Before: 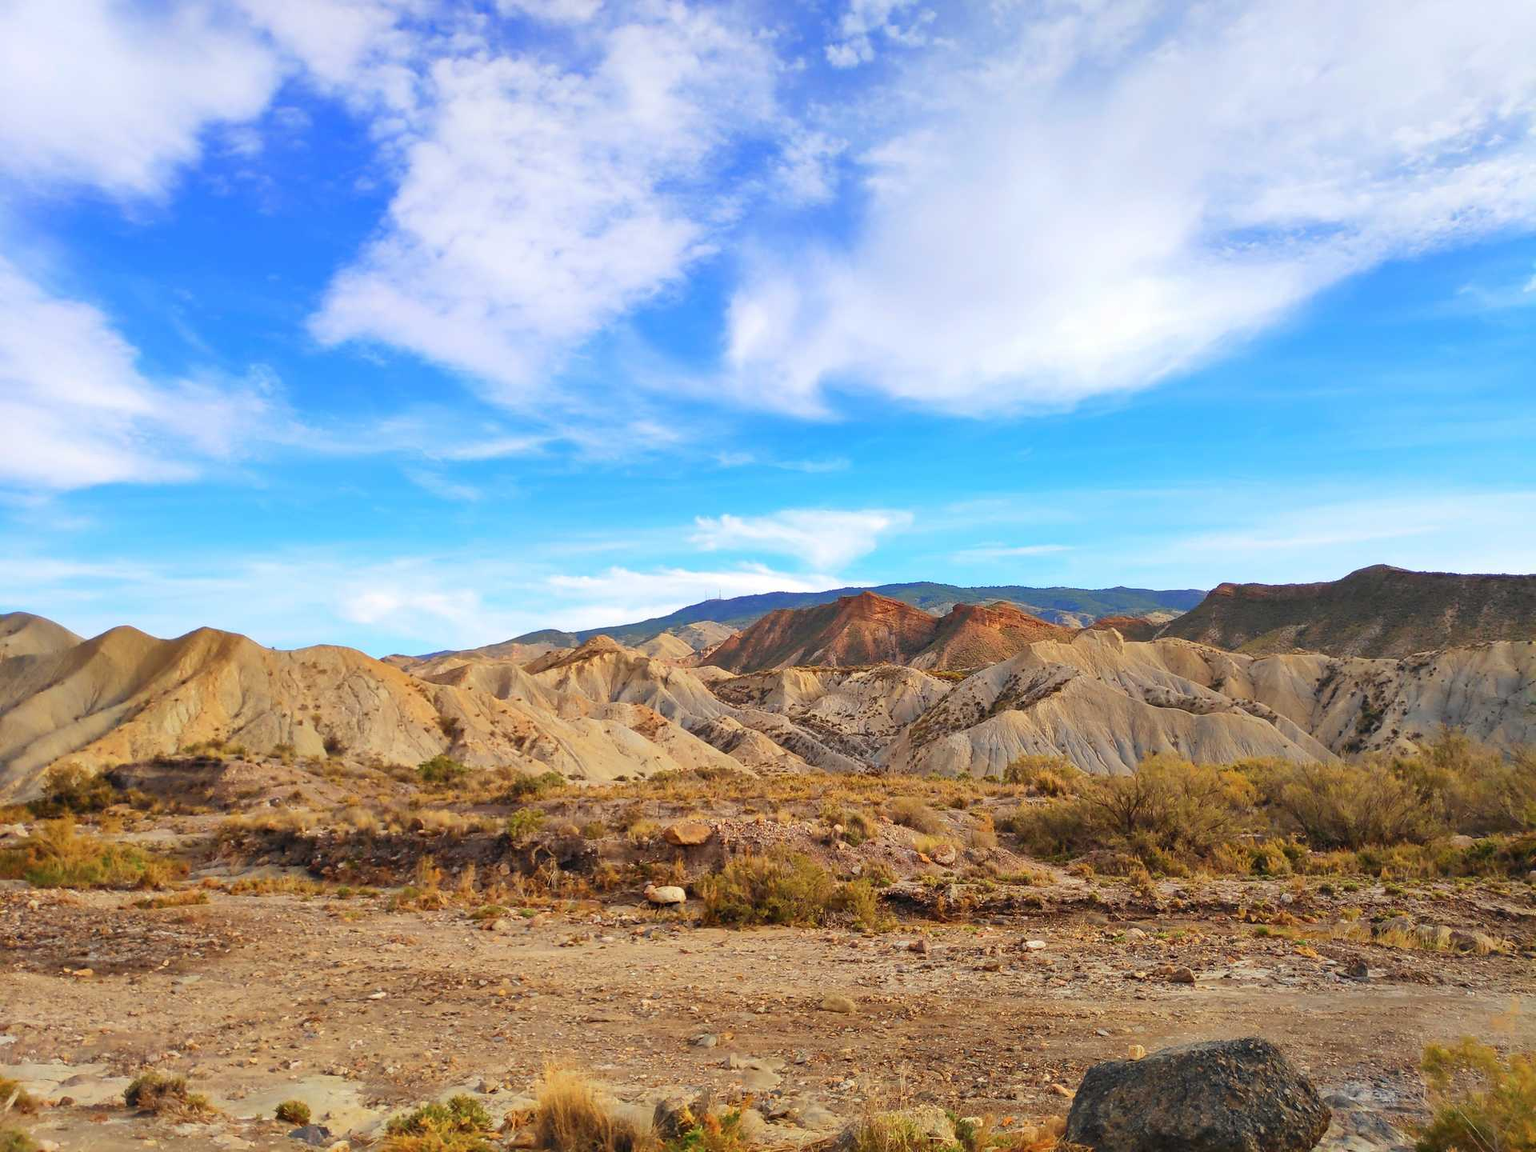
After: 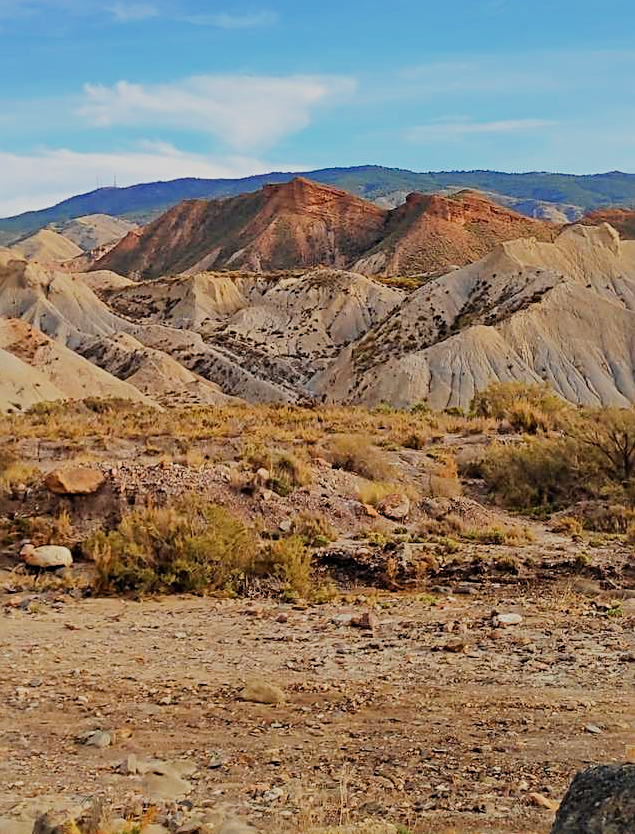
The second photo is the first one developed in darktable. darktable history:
crop: left 40.918%, top 39.074%, right 25.969%, bottom 2.977%
filmic rgb: black relative exposure -7.25 EV, white relative exposure 5.05 EV, threshold 3.05 EV, hardness 3.2, enable highlight reconstruction true
sharpen: radius 3.122
